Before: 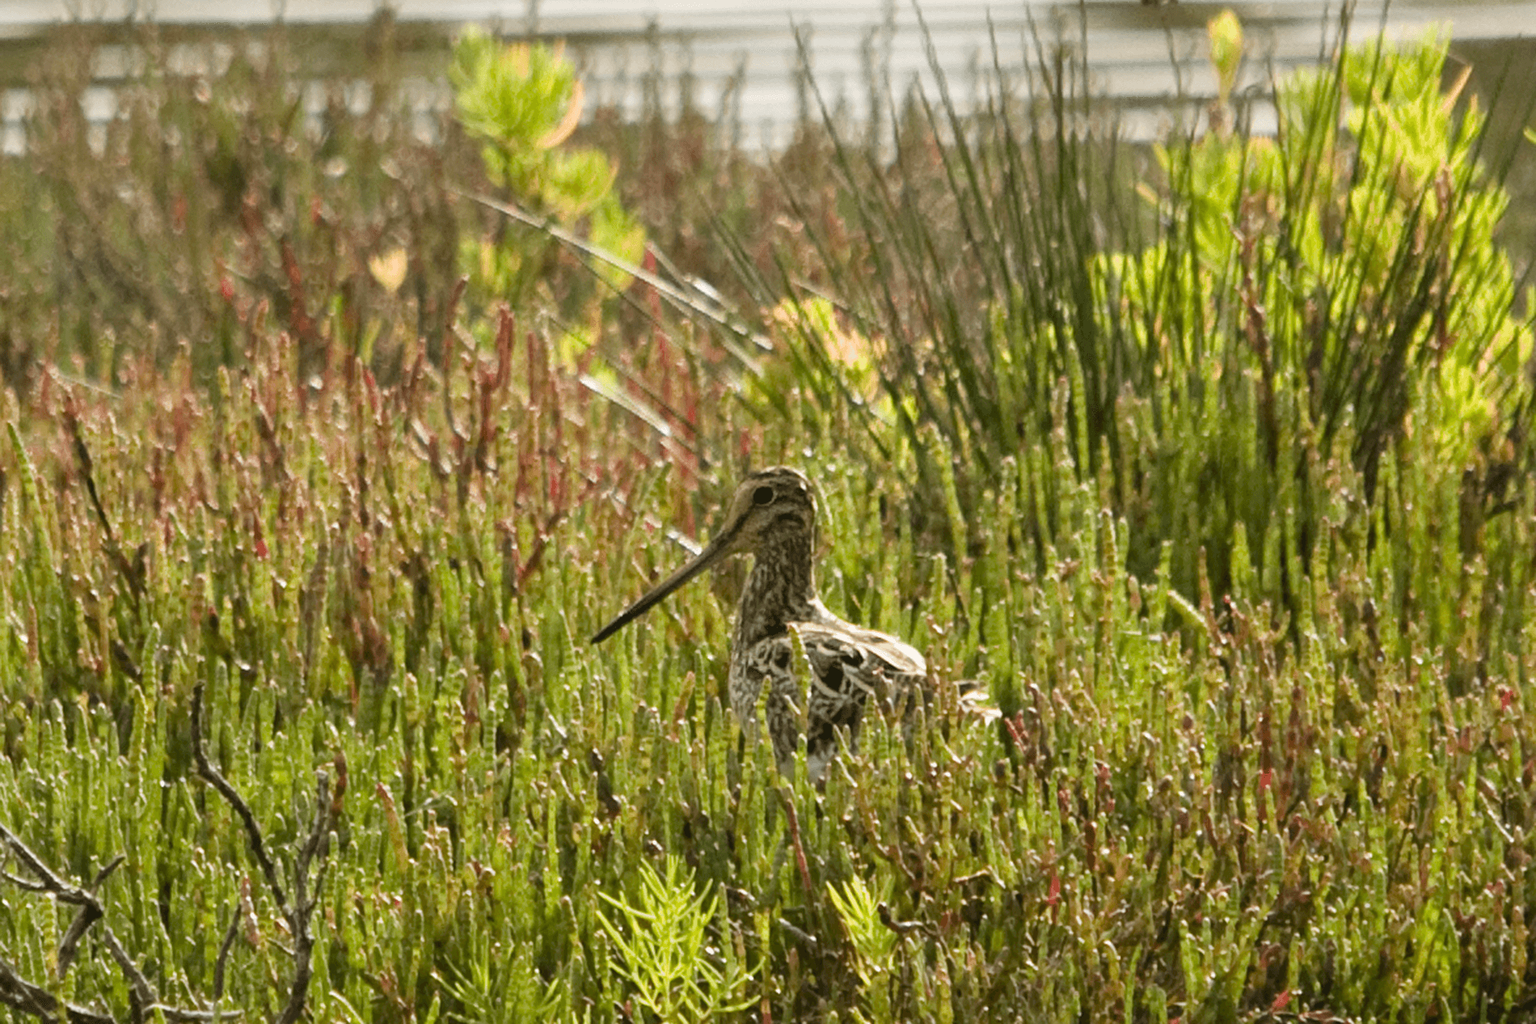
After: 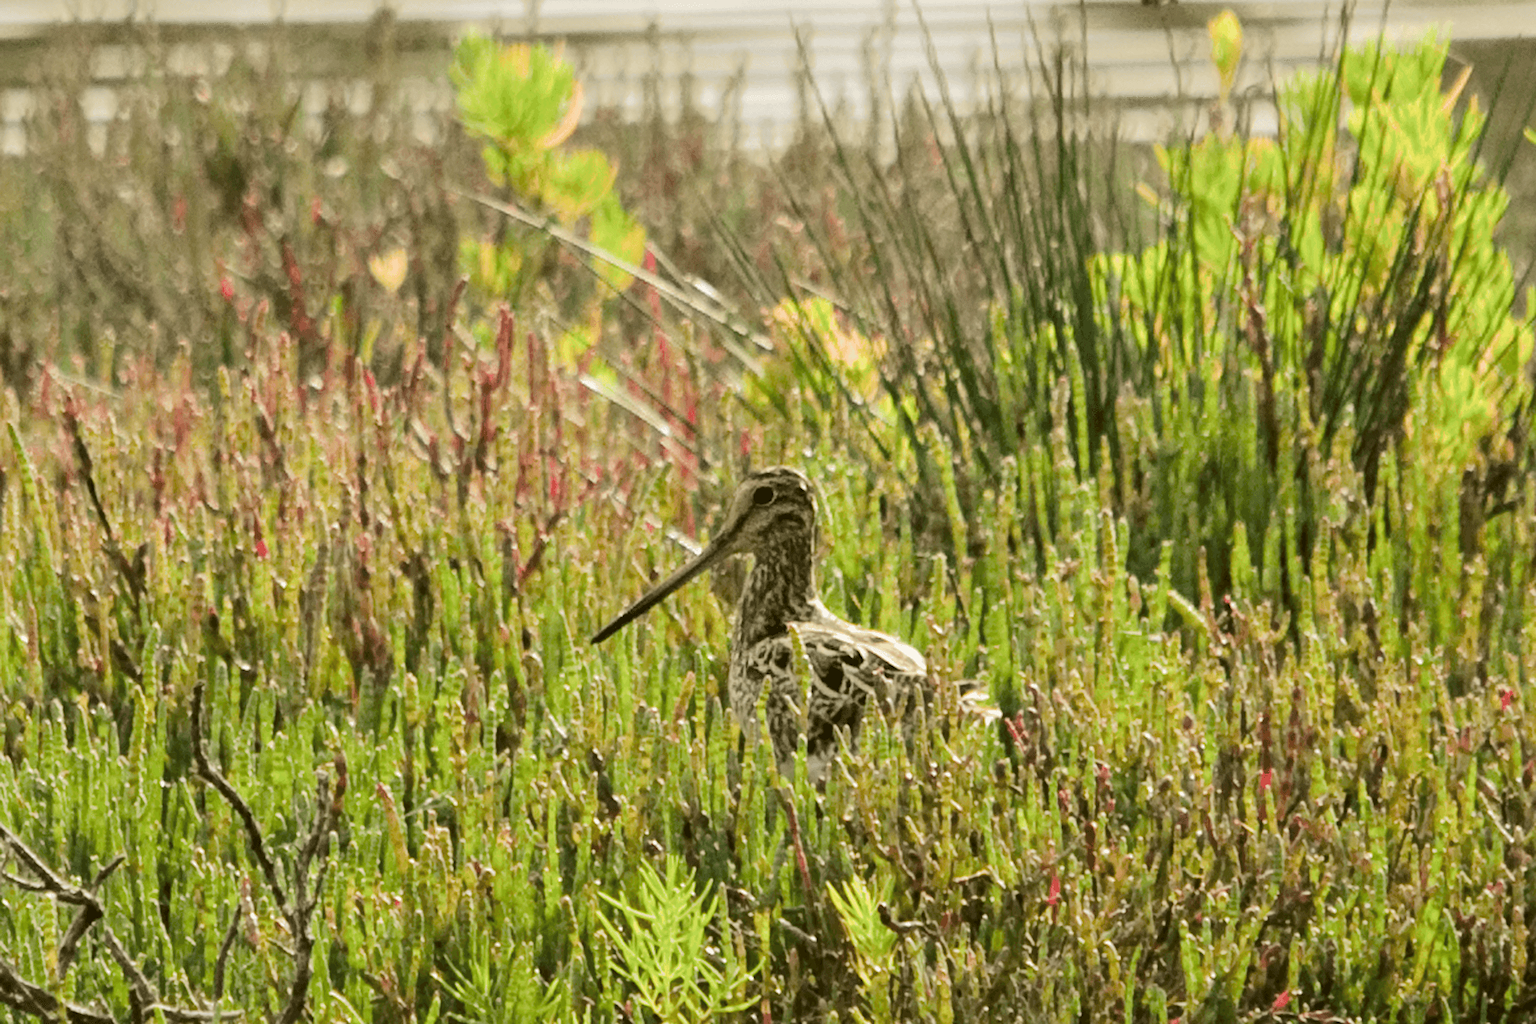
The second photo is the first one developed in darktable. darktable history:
tone curve: curves: ch0 [(0, 0.023) (0.037, 0.04) (0.131, 0.128) (0.304, 0.331) (0.504, 0.584) (0.616, 0.687) (0.704, 0.764) (0.808, 0.823) (1, 1)]; ch1 [(0, 0) (0.301, 0.3) (0.477, 0.472) (0.493, 0.497) (0.508, 0.501) (0.544, 0.541) (0.563, 0.565) (0.626, 0.66) (0.721, 0.776) (1, 1)]; ch2 [(0, 0) (0.249, 0.216) (0.349, 0.343) (0.424, 0.442) (0.476, 0.483) (0.502, 0.5) (0.517, 0.519) (0.532, 0.553) (0.569, 0.587) (0.634, 0.628) (0.706, 0.729) (0.828, 0.742) (1, 0.9)], color space Lab, independent channels, preserve colors none
